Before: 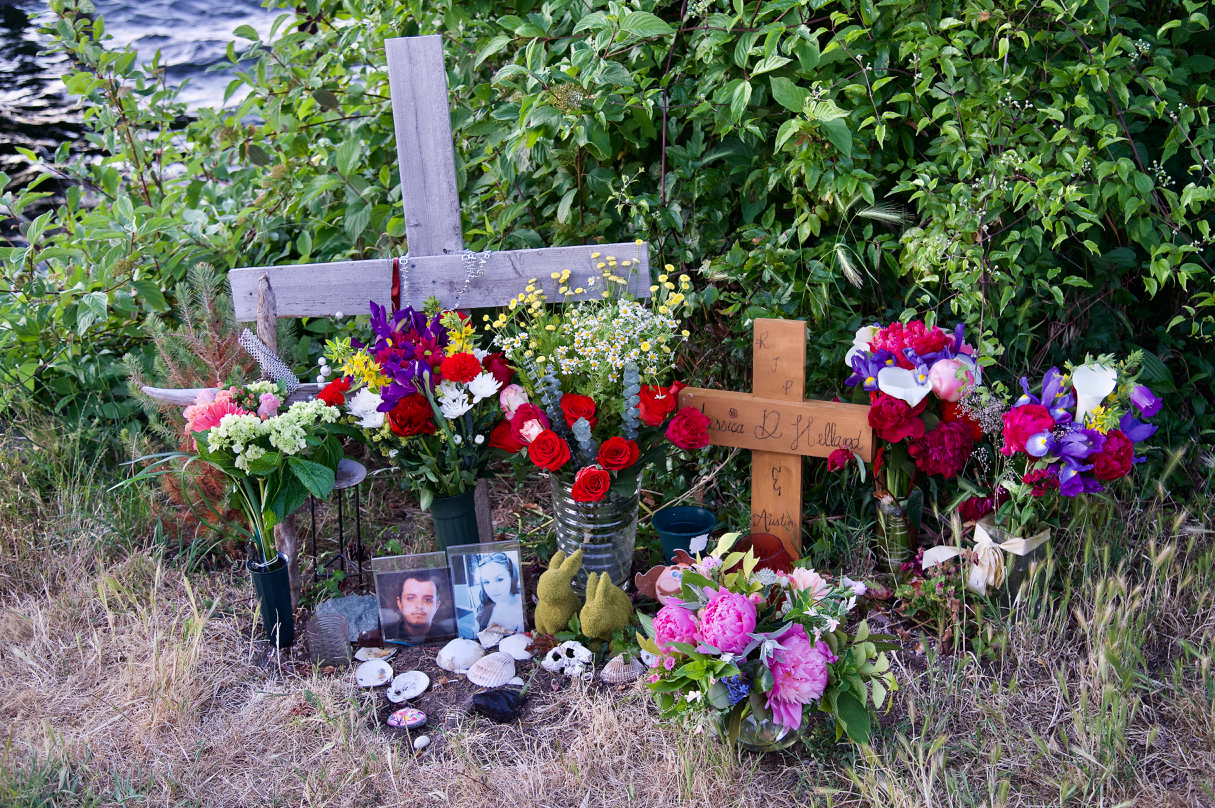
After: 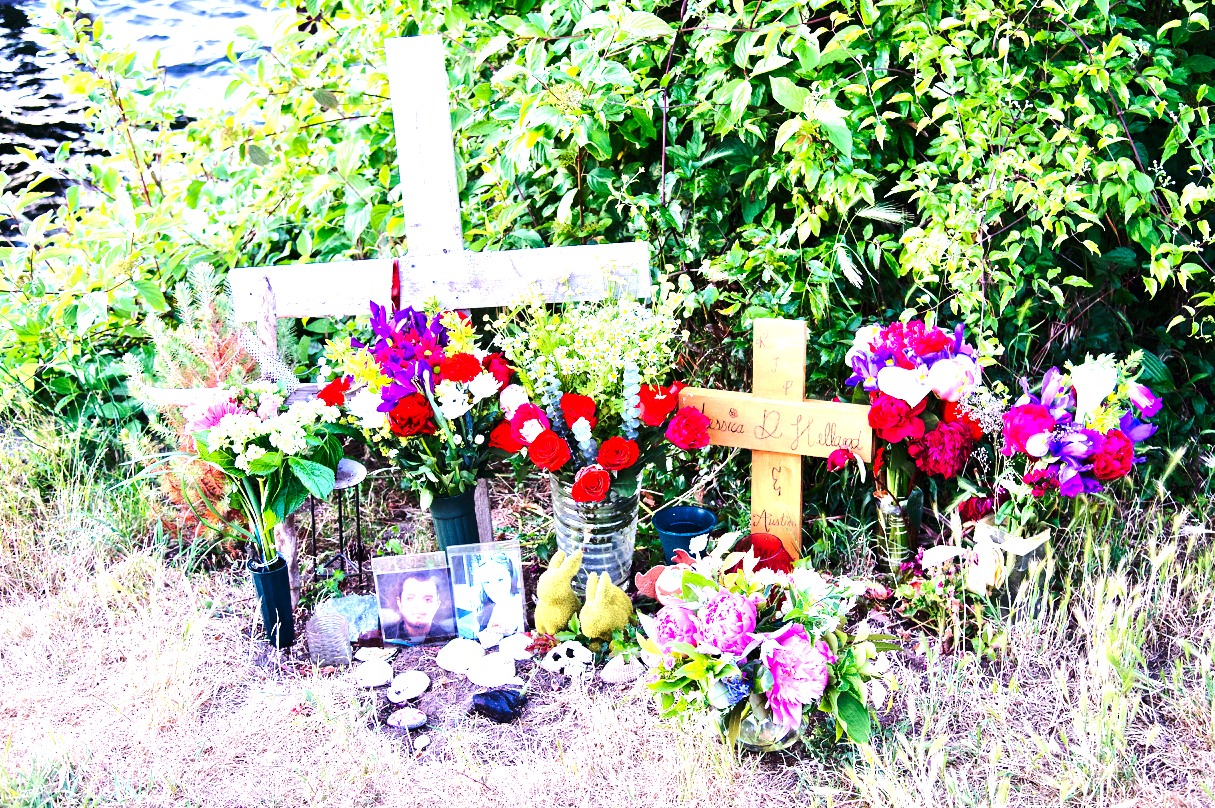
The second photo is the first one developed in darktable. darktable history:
tone equalizer: -8 EV 0.001 EV, -7 EV -0.004 EV, -6 EV 0.009 EV, -5 EV 0.032 EV, -4 EV 0.276 EV, -3 EV 0.644 EV, -2 EV 0.584 EV, -1 EV 0.187 EV, +0 EV 0.024 EV
base curve: curves: ch0 [(0, 0) (0.028, 0.03) (0.121, 0.232) (0.46, 0.748) (0.859, 0.968) (1, 1)], preserve colors none
levels: levels [0, 0.374, 0.749]
